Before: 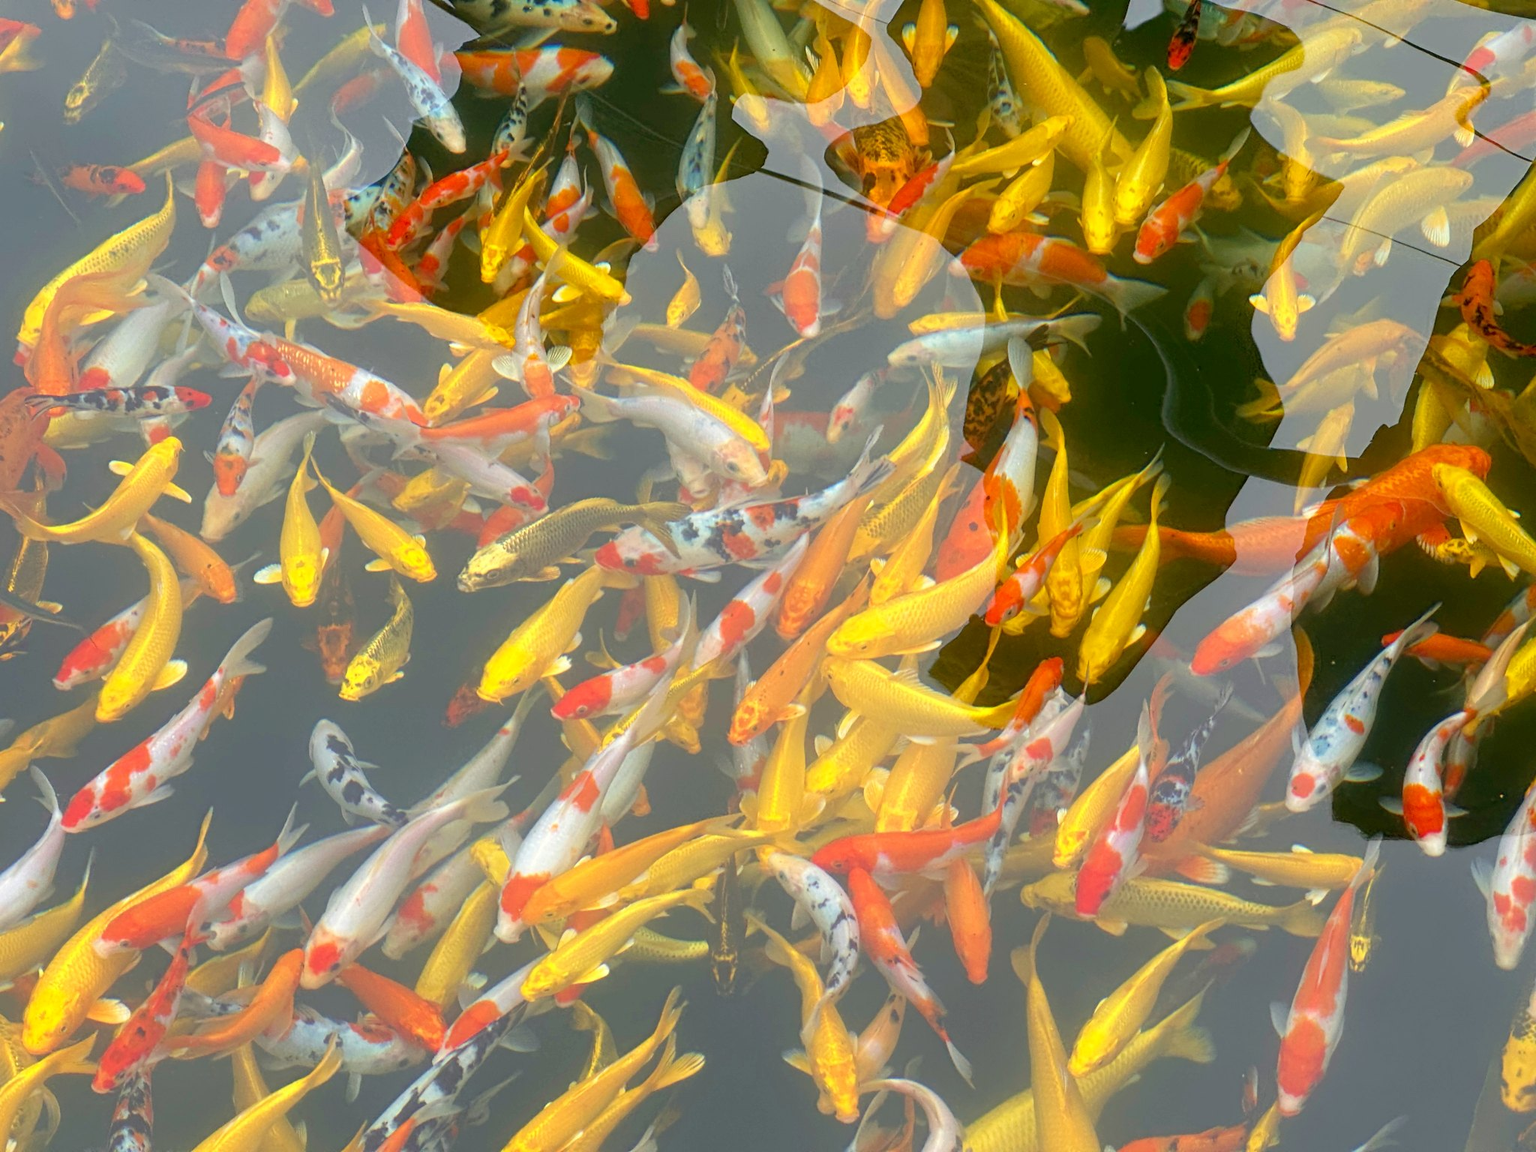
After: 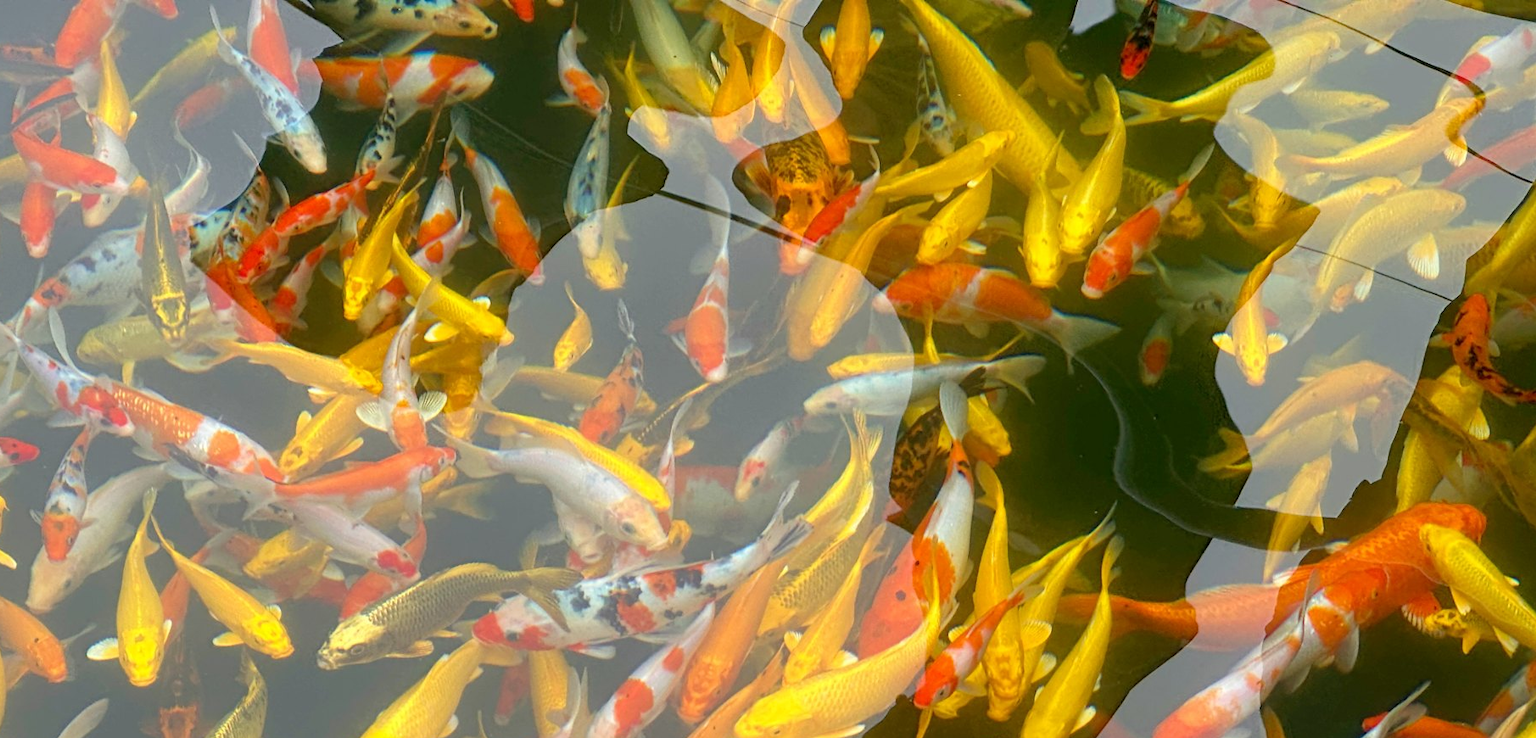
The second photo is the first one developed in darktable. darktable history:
crop and rotate: left 11.55%, bottom 43.266%
